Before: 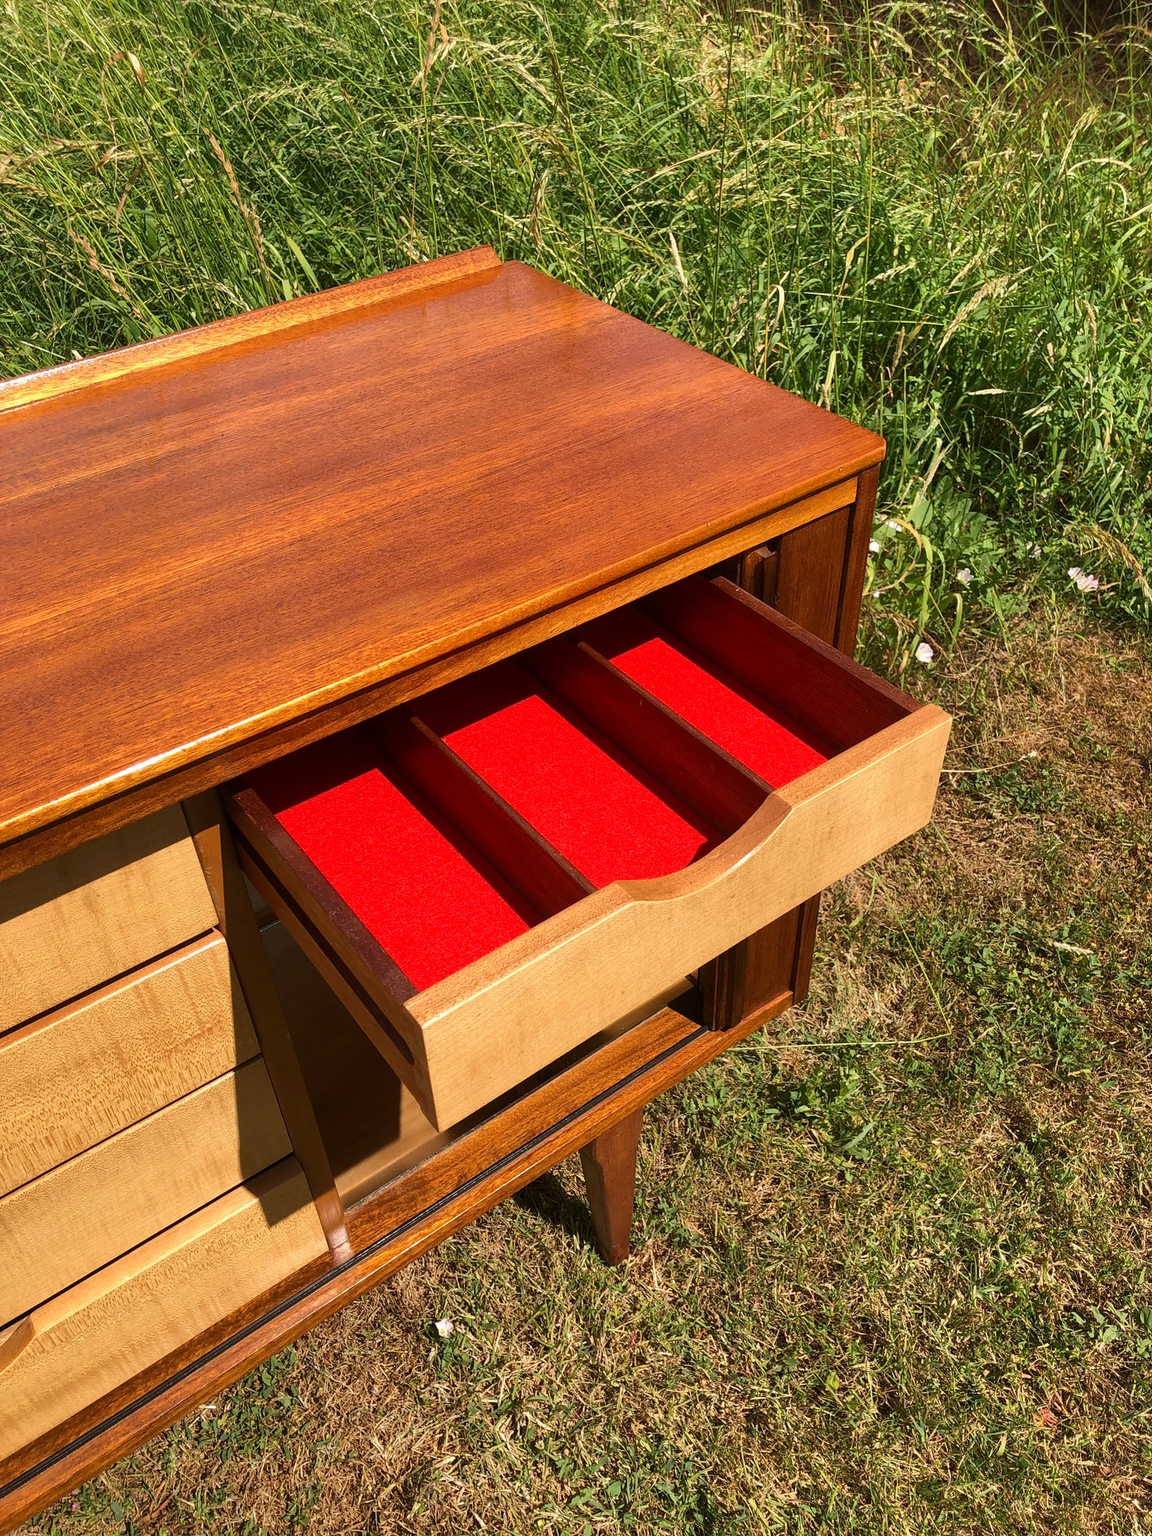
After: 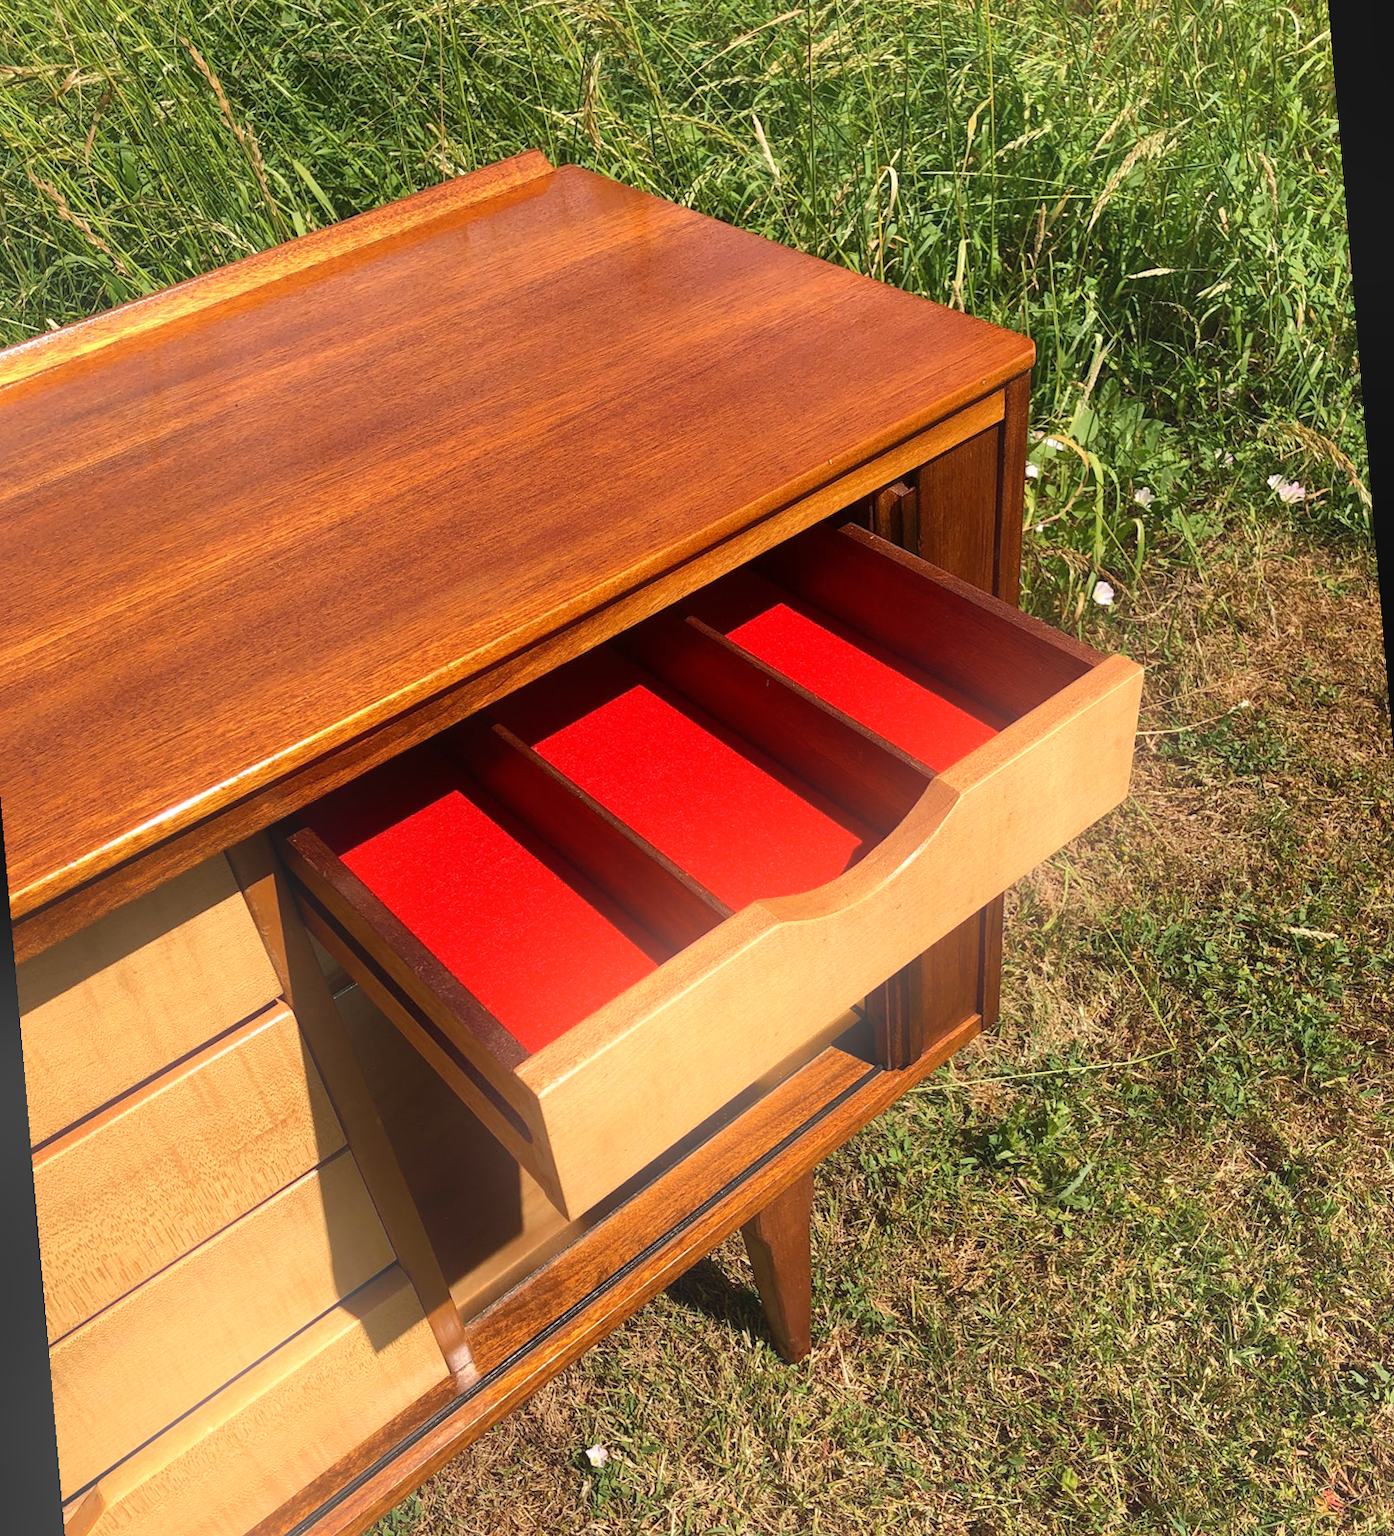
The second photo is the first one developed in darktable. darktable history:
bloom: on, module defaults
rotate and perspective: rotation -5°, crop left 0.05, crop right 0.952, crop top 0.11, crop bottom 0.89
